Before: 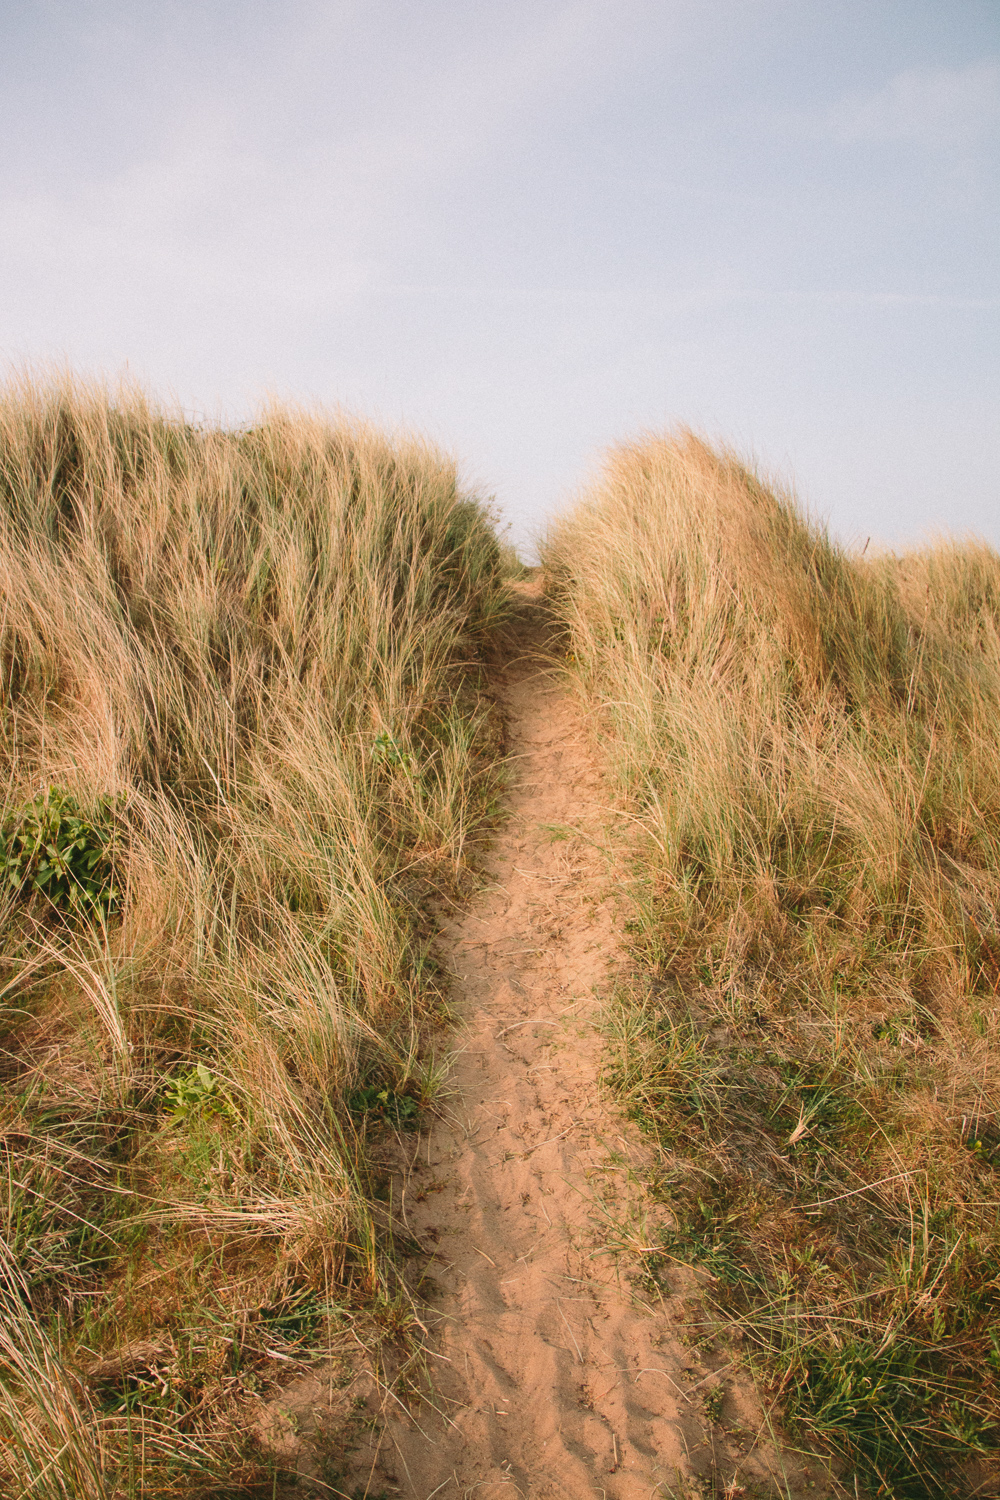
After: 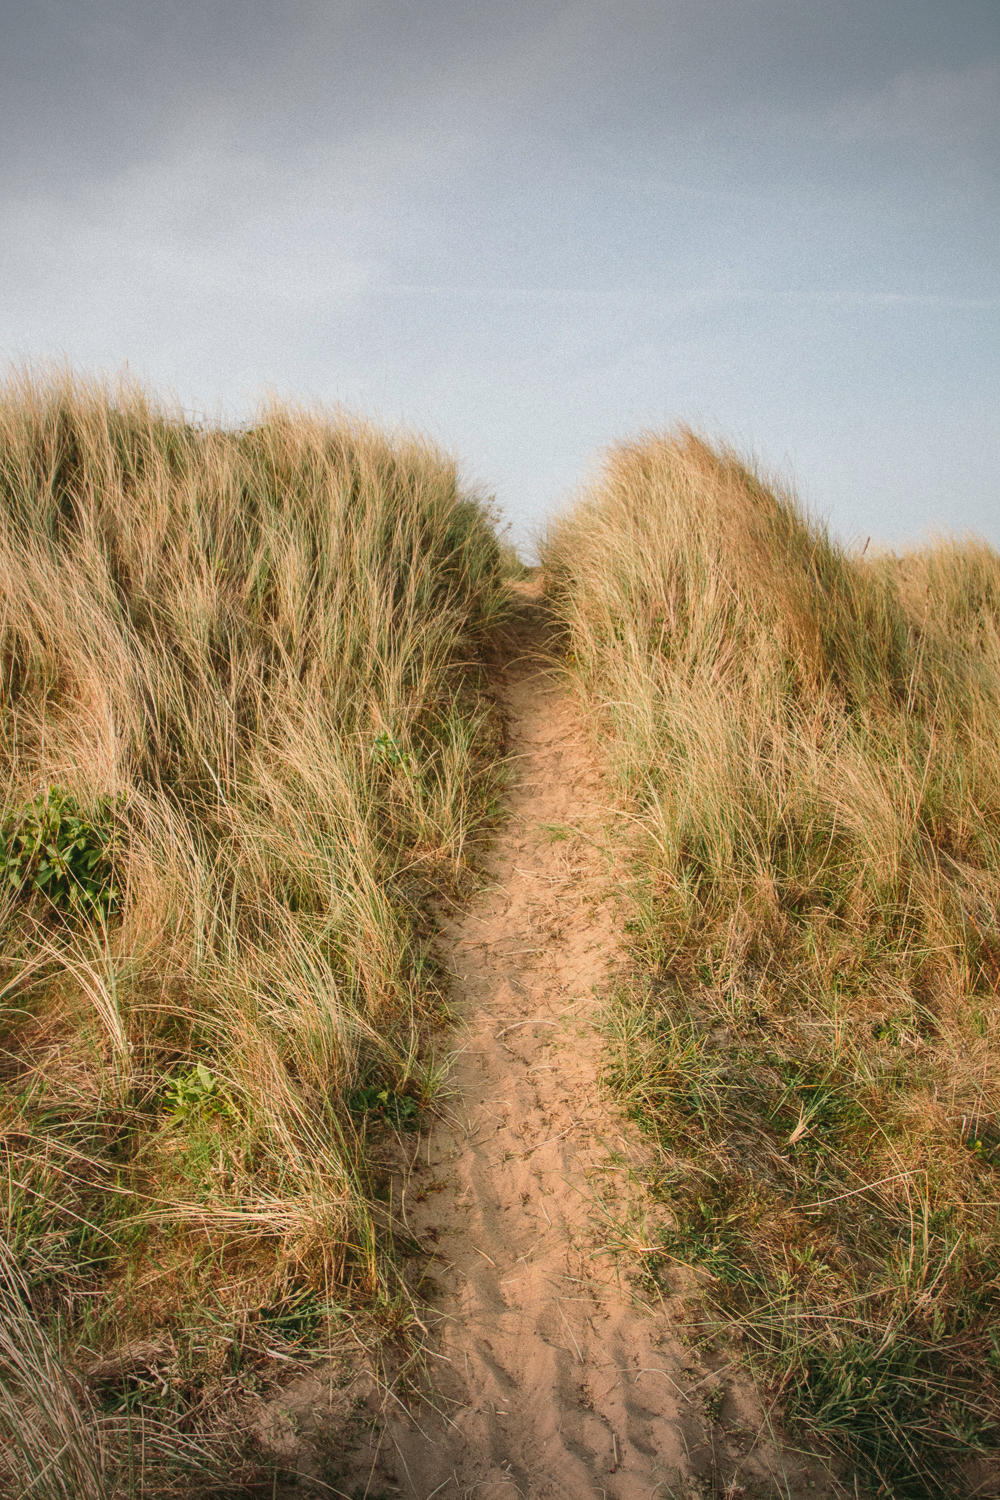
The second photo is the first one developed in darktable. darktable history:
shadows and highlights: on, module defaults
color calibration: illuminant Planckian (black body), x 0.351, y 0.352, temperature 4794.27 K
local contrast: on, module defaults
vignetting: fall-off start 100%, brightness -0.406, saturation -0.3, width/height ratio 1.324, dithering 8-bit output, unbound false
